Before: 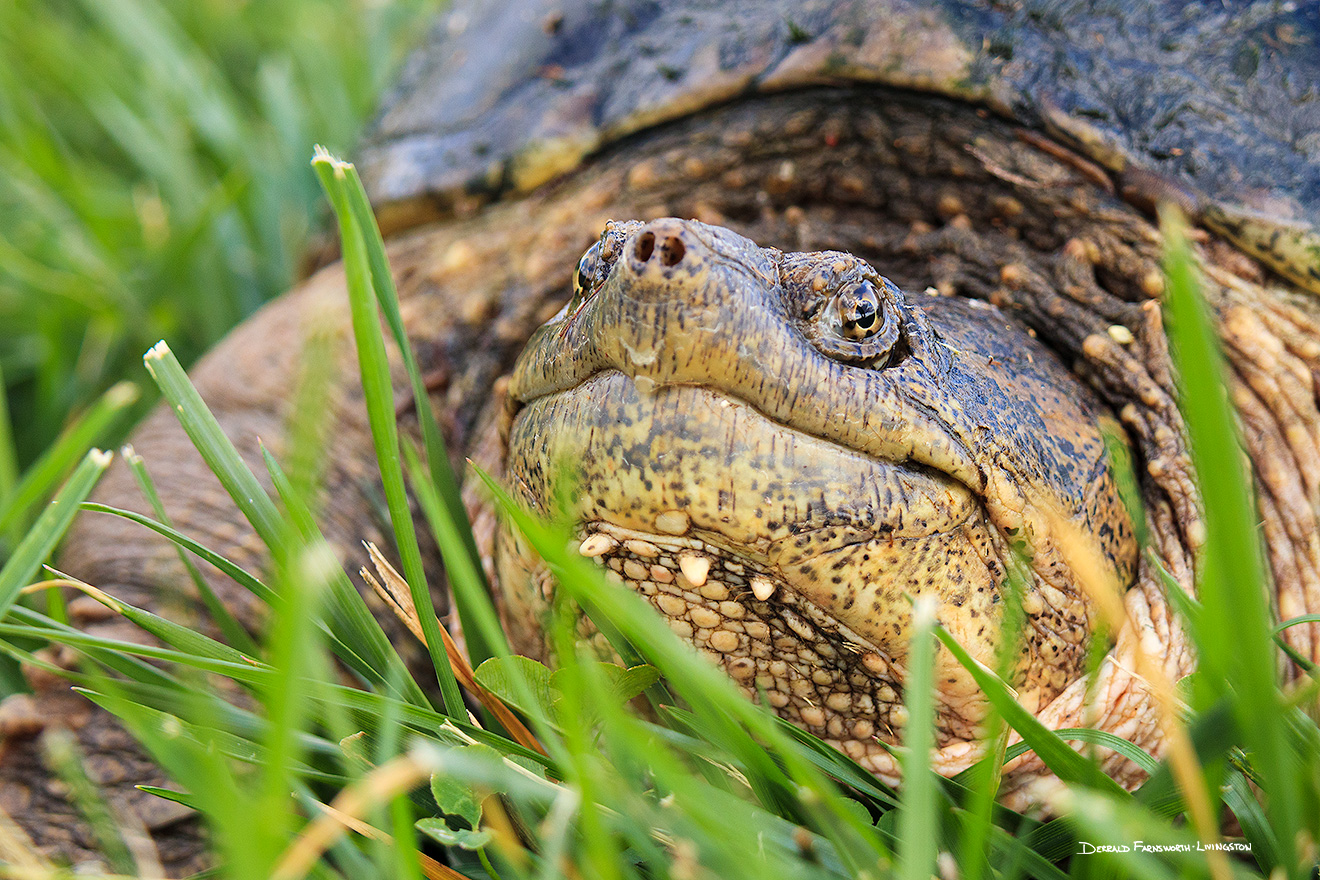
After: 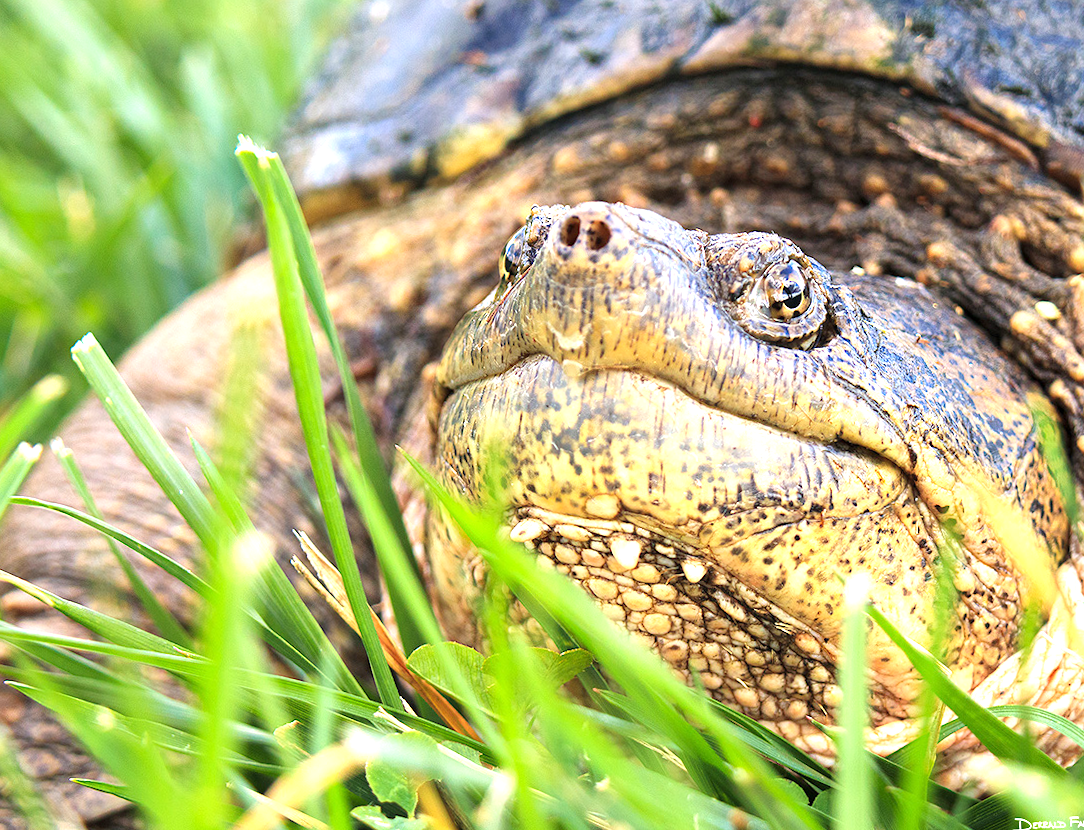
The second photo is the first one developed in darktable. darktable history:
exposure: exposure 1 EV, compensate highlight preservation false
crop and rotate: angle 1°, left 4.281%, top 0.642%, right 11.383%, bottom 2.486%
